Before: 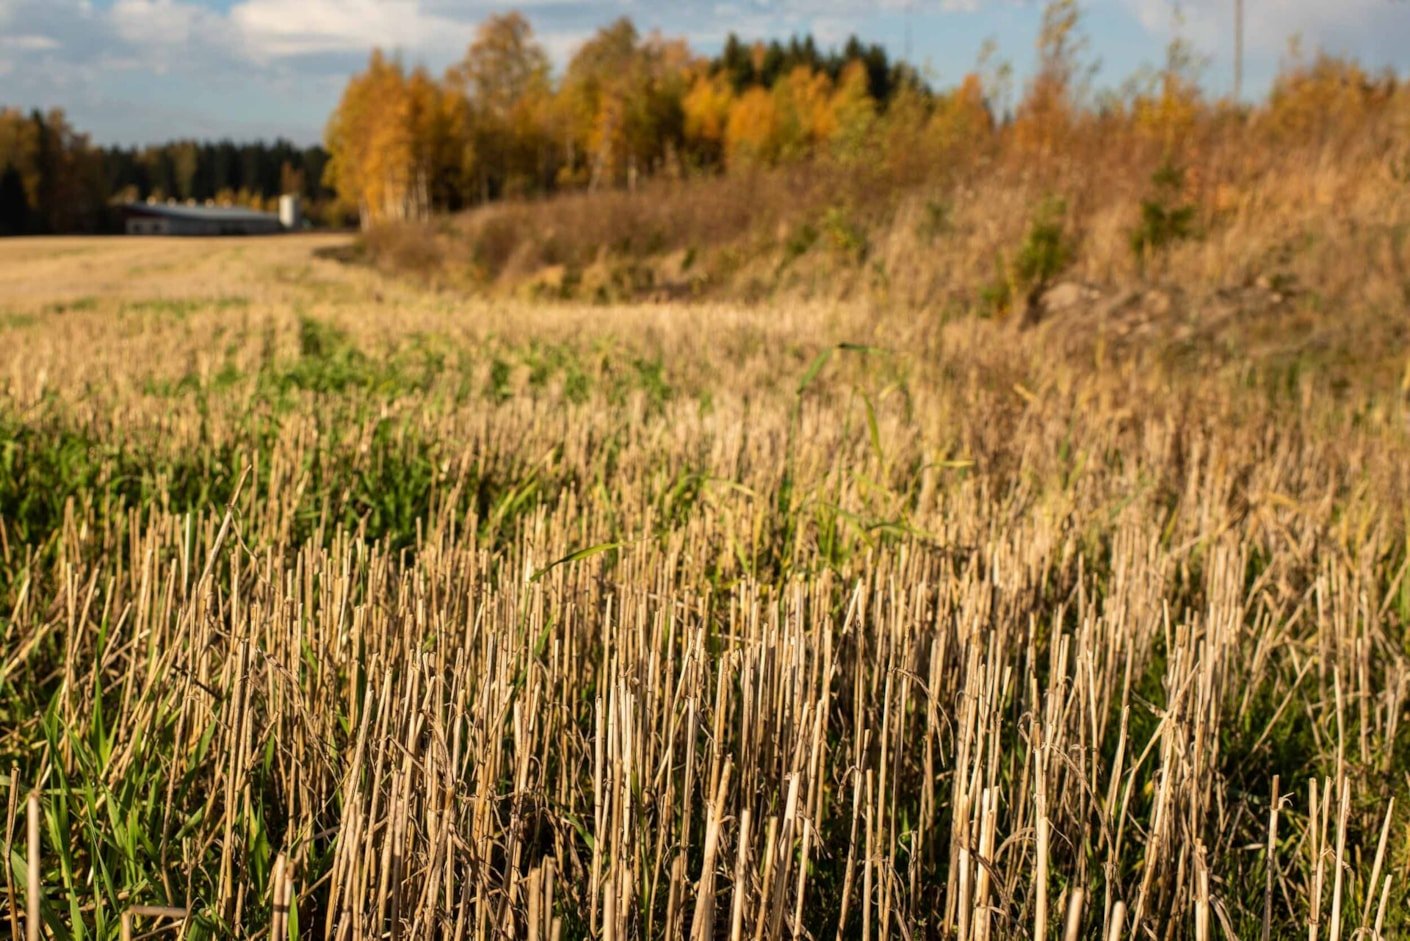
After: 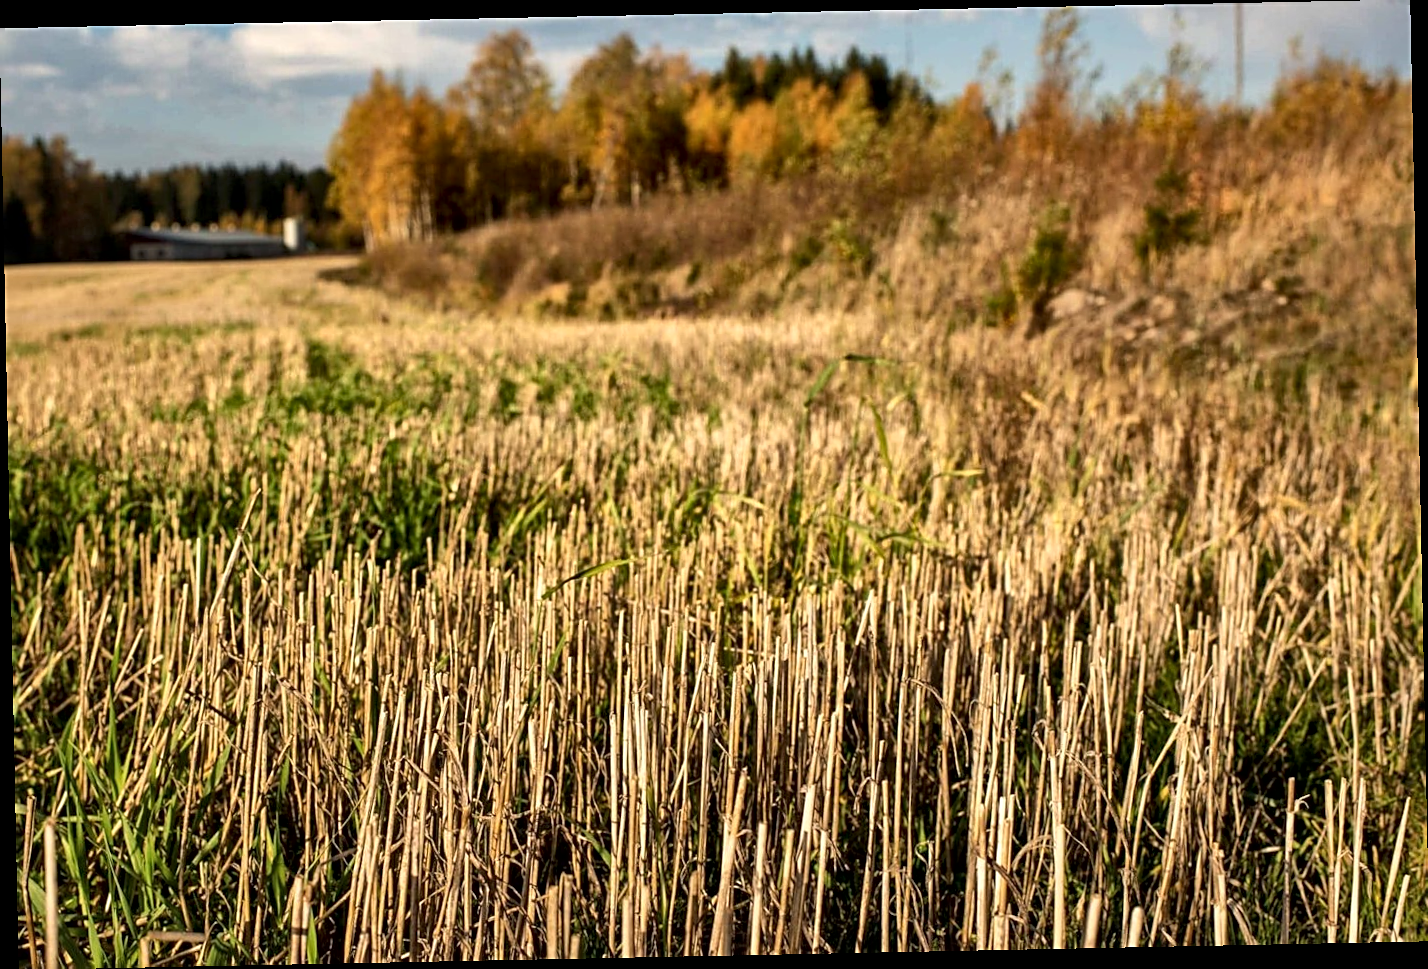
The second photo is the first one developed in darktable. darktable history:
rotate and perspective: rotation -1.17°, automatic cropping off
sharpen: on, module defaults
local contrast: mode bilateral grid, contrast 20, coarseness 50, detail 179%, midtone range 0.2
